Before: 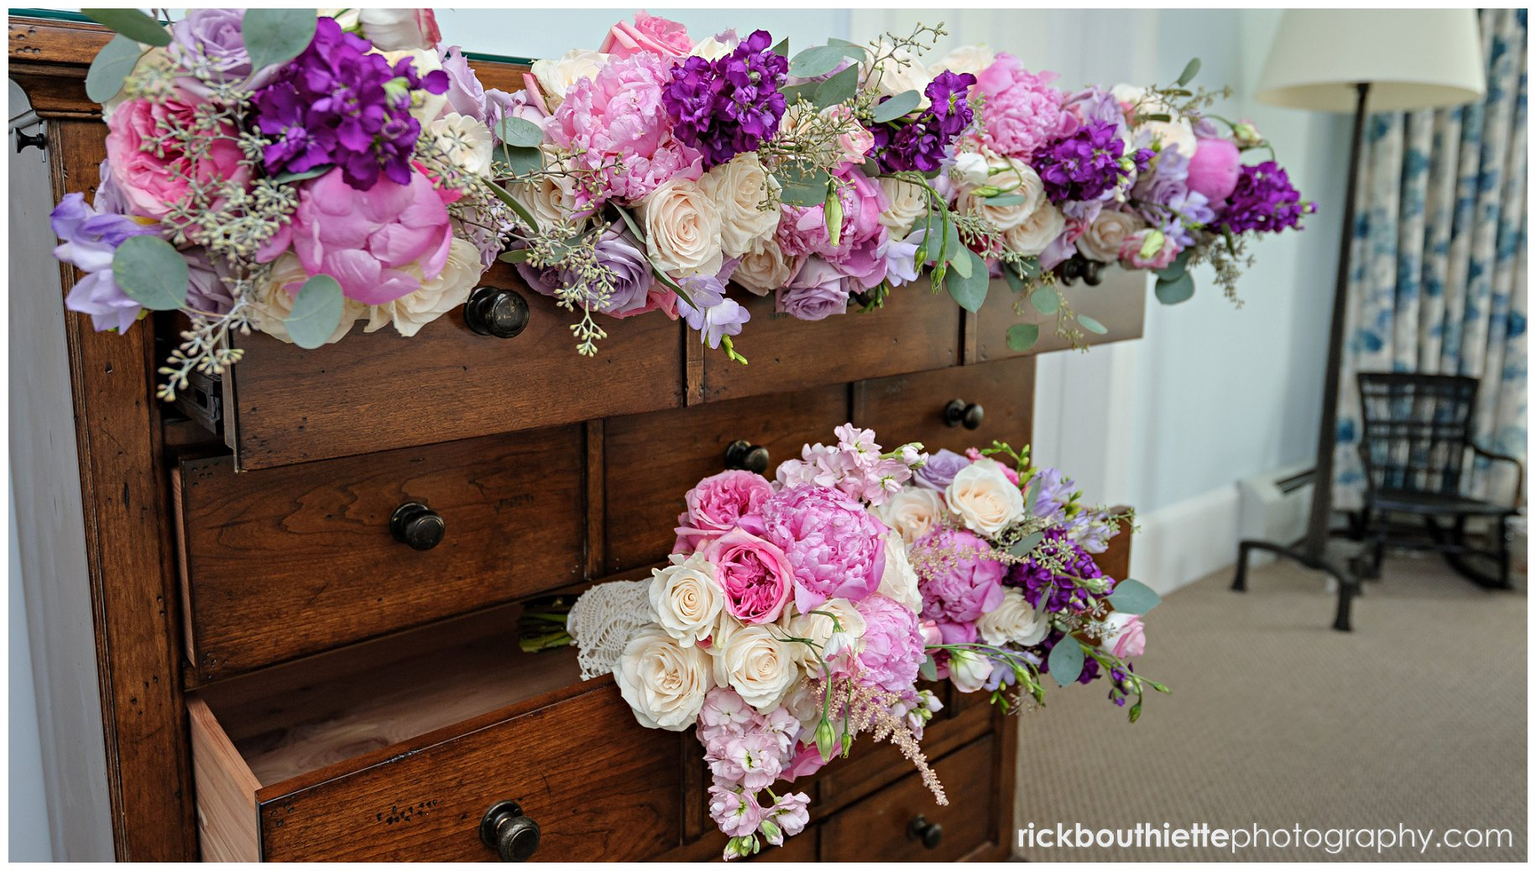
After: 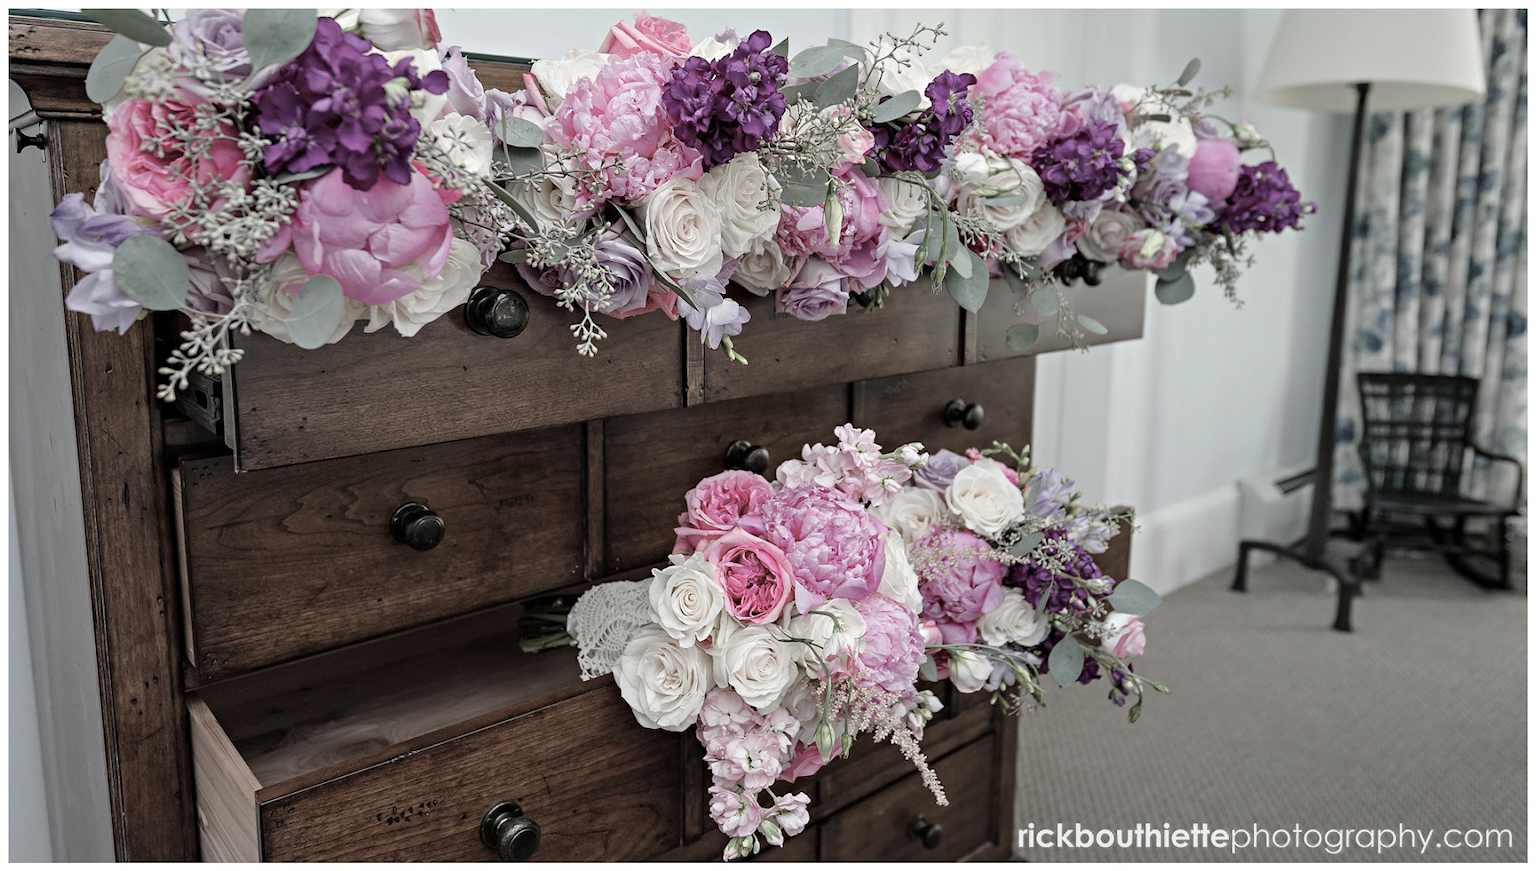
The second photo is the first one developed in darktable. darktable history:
color zones: curves: ch1 [(0, 0.34) (0.143, 0.164) (0.286, 0.152) (0.429, 0.176) (0.571, 0.173) (0.714, 0.188) (0.857, 0.199) (1, 0.34)]
